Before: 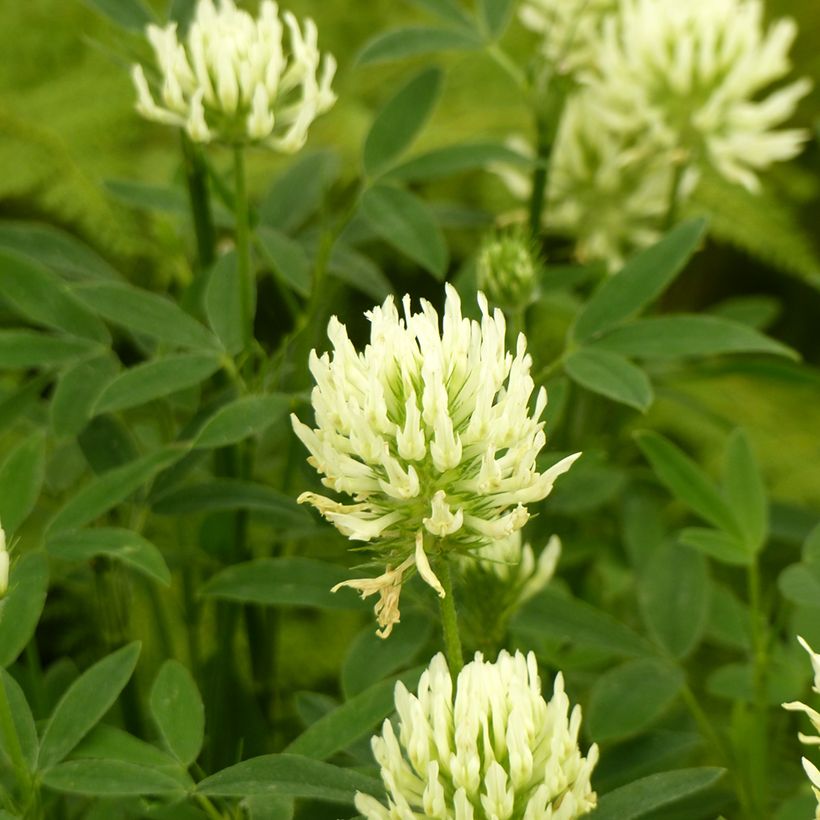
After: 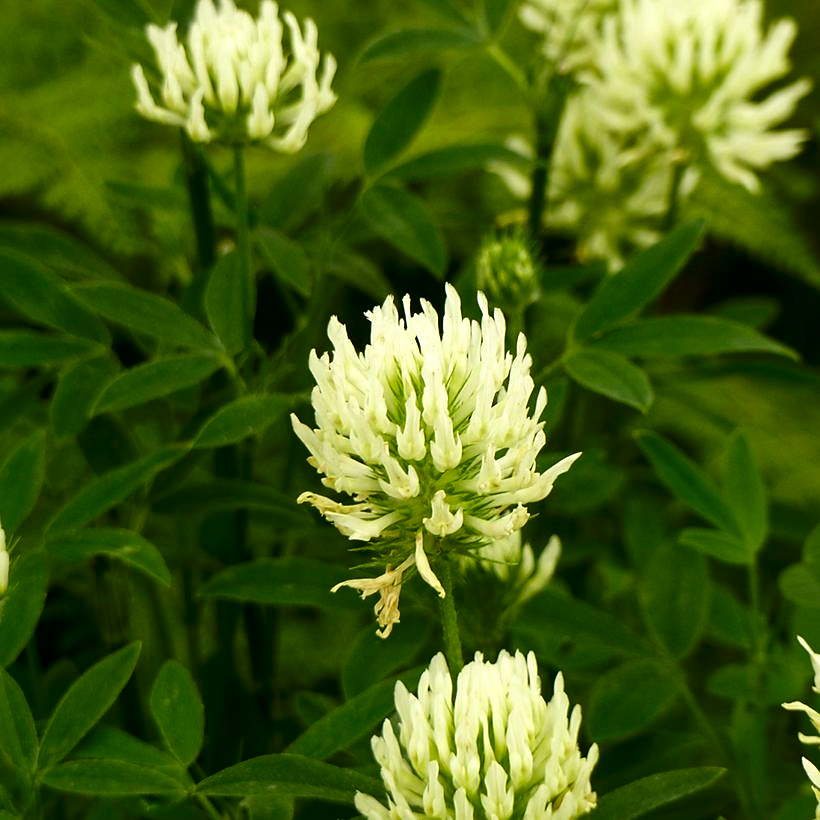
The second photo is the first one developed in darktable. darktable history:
contrast brightness saturation: contrast 0.132, brightness -0.223, saturation 0.144
sharpen: radius 1.569, amount 0.361, threshold 1.443
local contrast: mode bilateral grid, contrast 21, coarseness 49, detail 119%, midtone range 0.2
